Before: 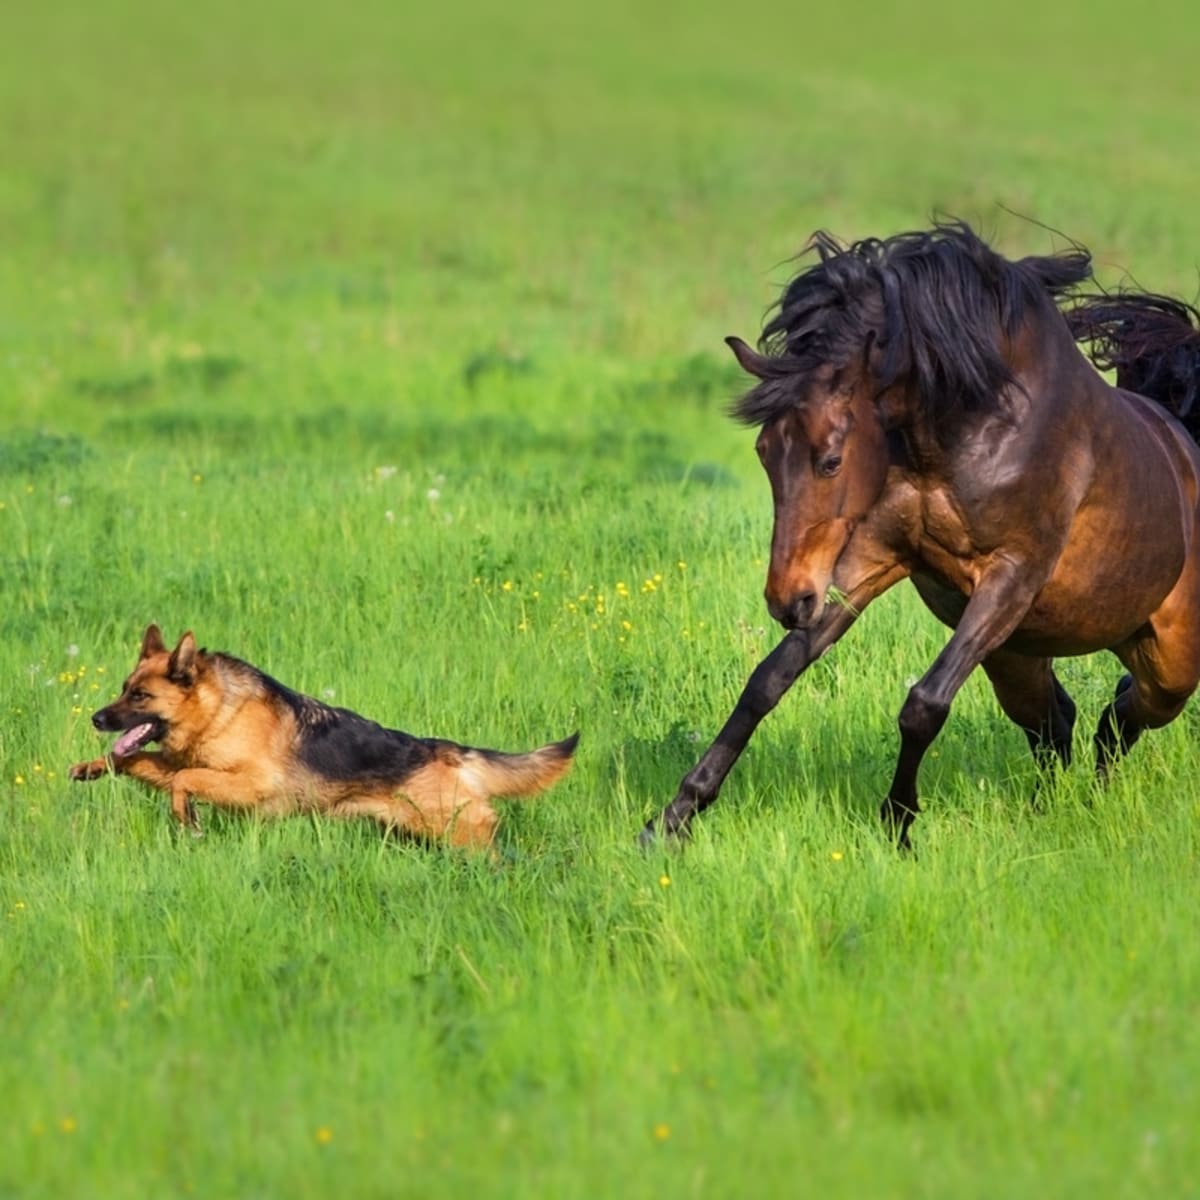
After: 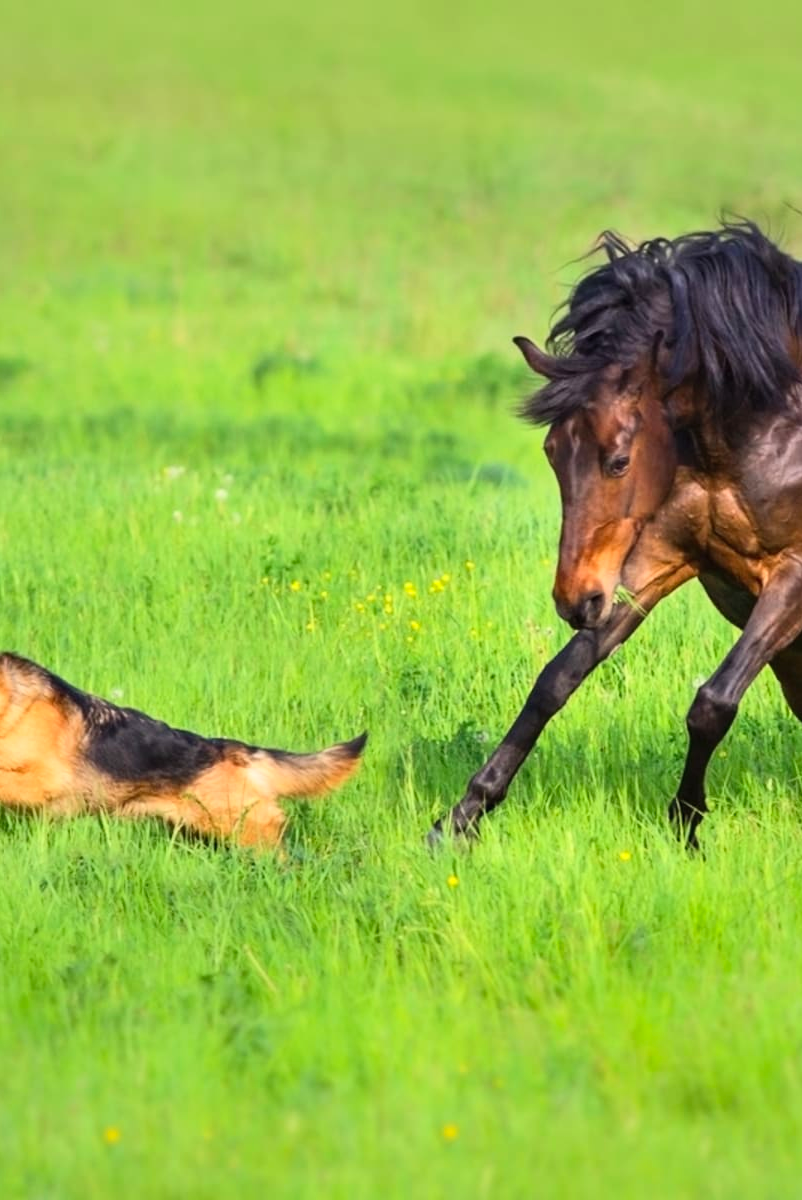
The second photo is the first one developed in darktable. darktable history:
contrast brightness saturation: contrast 0.2, brightness 0.16, saturation 0.22
crop and rotate: left 17.732%, right 15.423%
